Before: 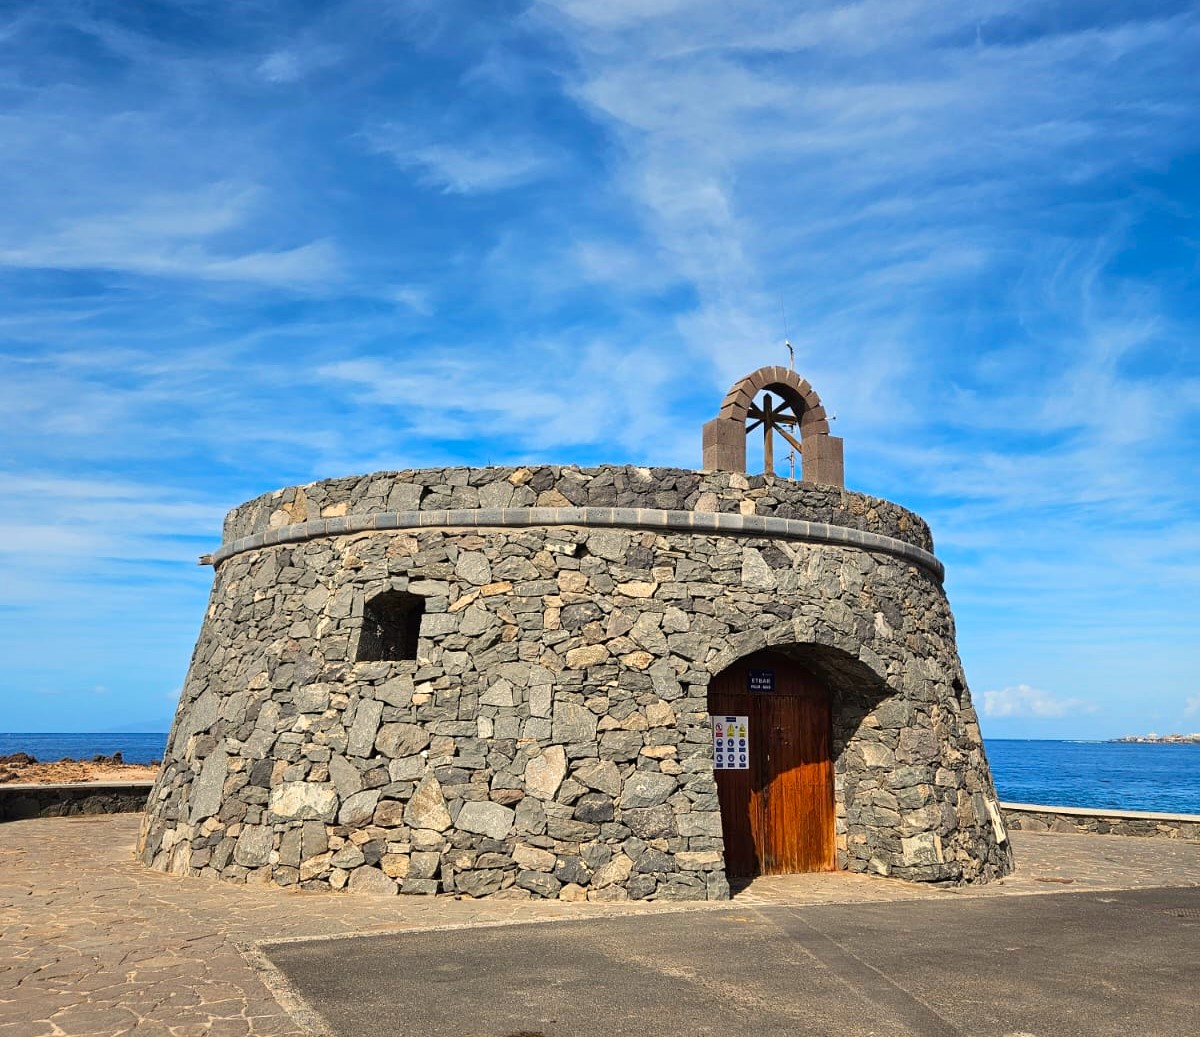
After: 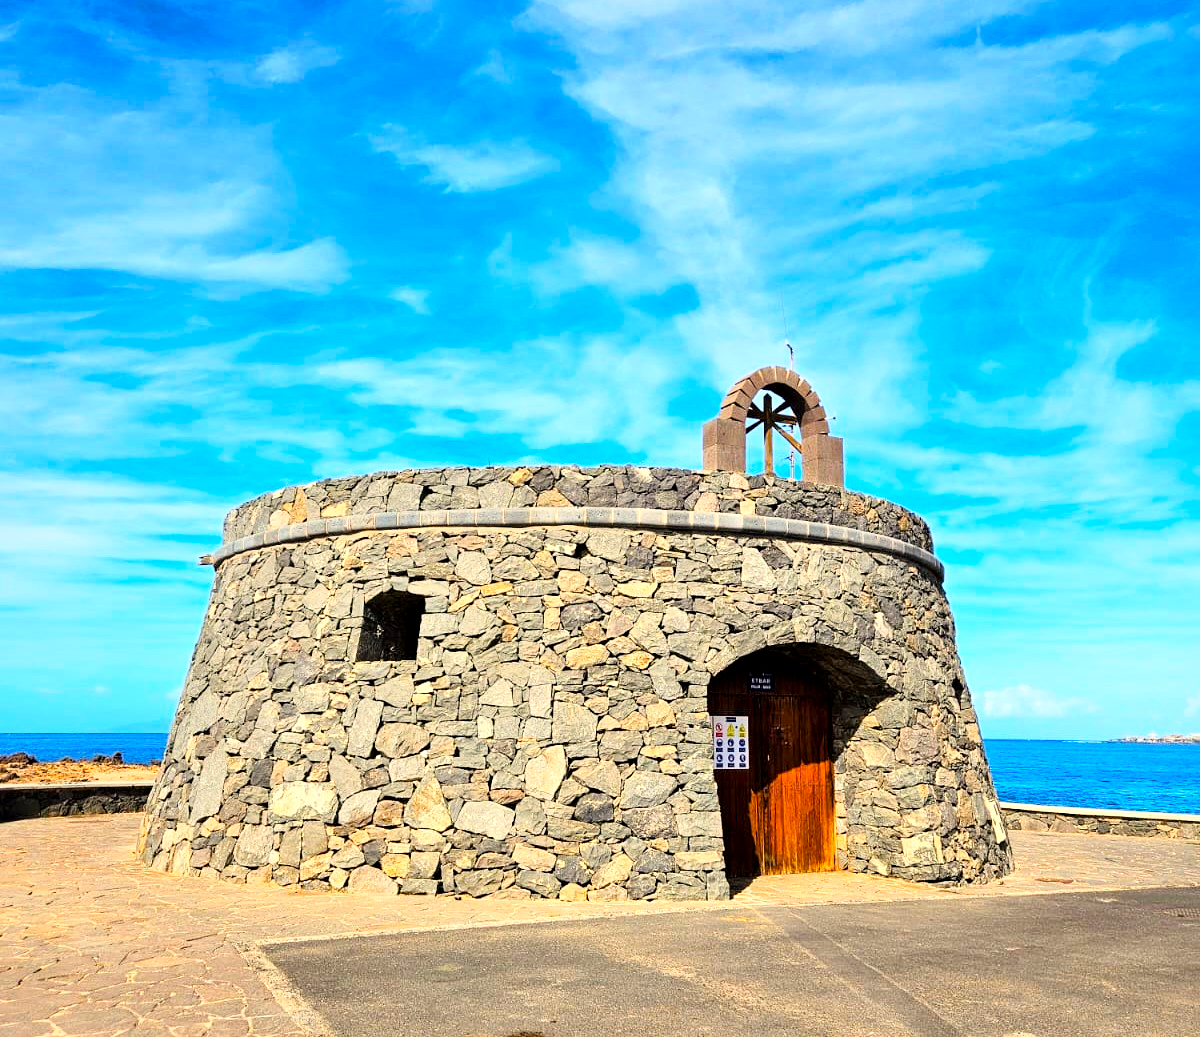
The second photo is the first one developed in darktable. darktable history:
color balance rgb: global offset › luminance -0.37%, perceptual saturation grading › global saturation 31.296%
base curve: curves: ch0 [(0, 0) (0.008, 0.007) (0.022, 0.029) (0.048, 0.089) (0.092, 0.197) (0.191, 0.399) (0.275, 0.534) (0.357, 0.65) (0.477, 0.78) (0.542, 0.833) (0.799, 0.973) (1, 1)]
local contrast: mode bilateral grid, contrast 21, coarseness 50, detail 120%, midtone range 0.2
